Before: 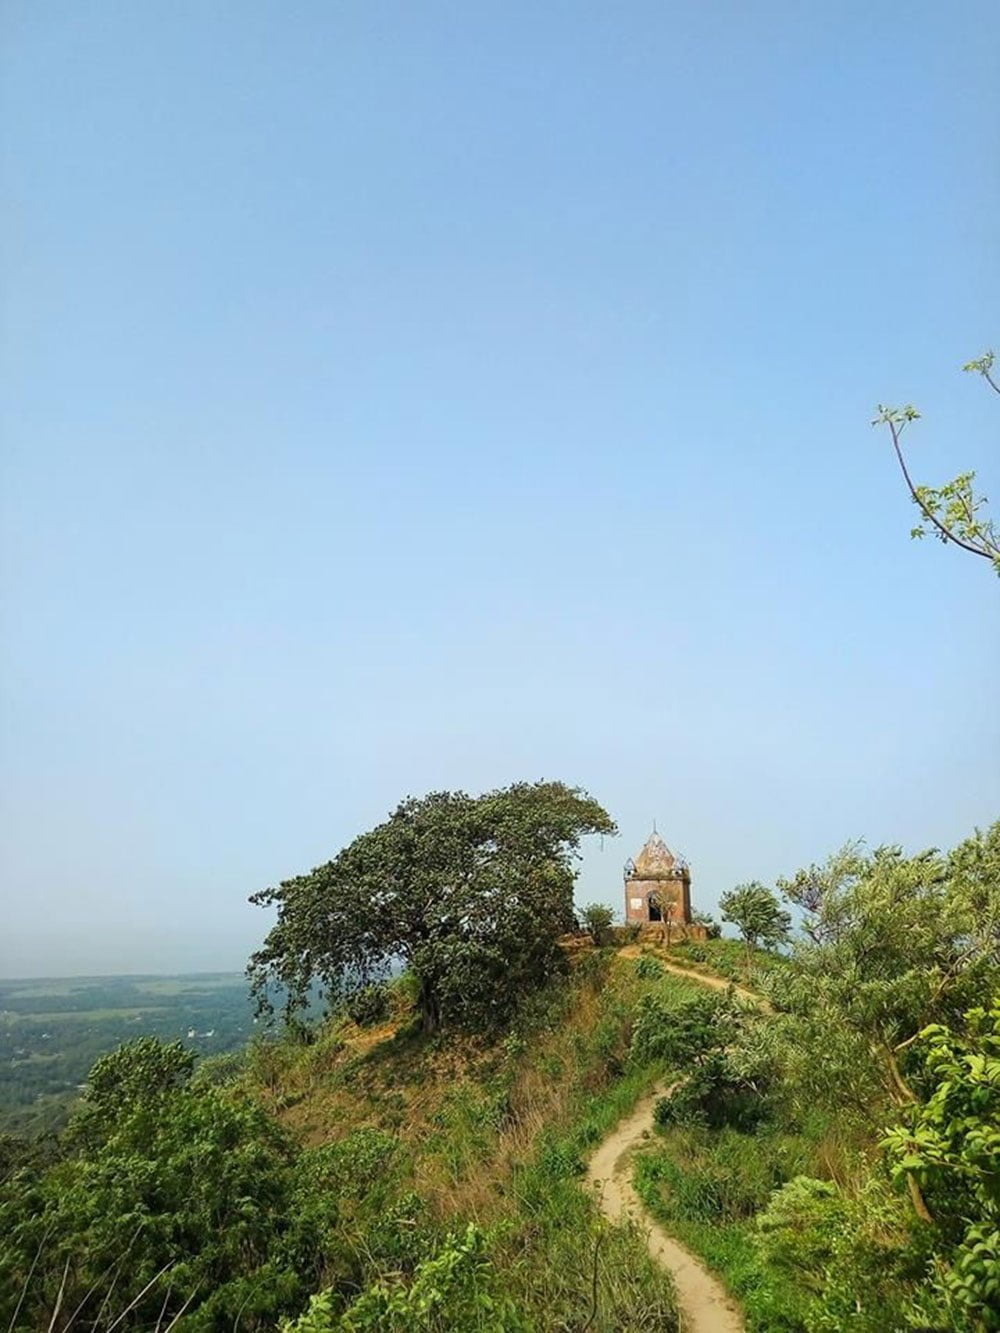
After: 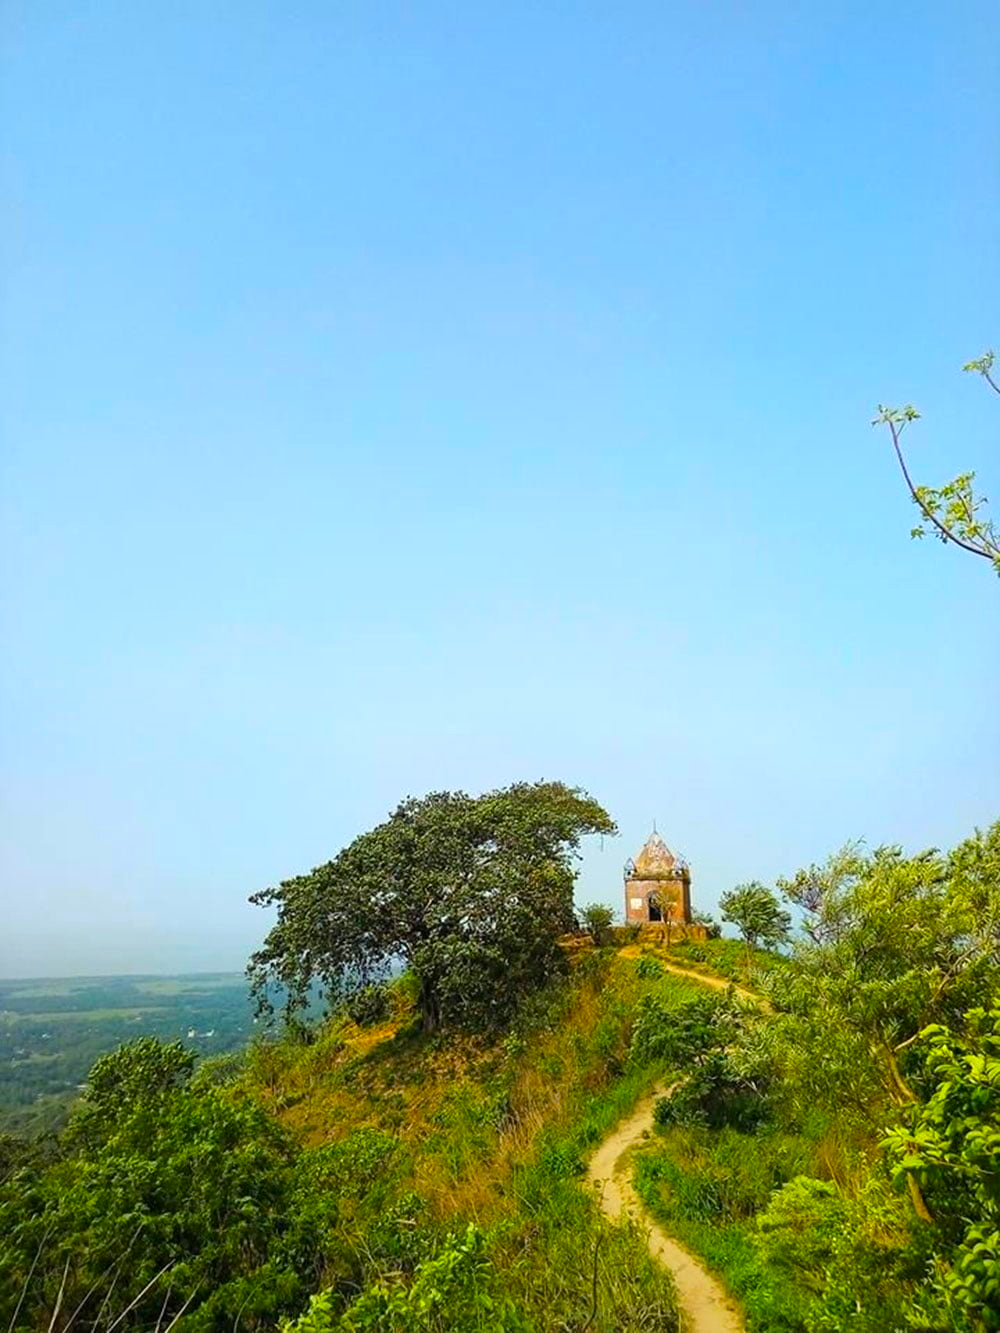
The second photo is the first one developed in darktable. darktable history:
levels: levels [0, 0.476, 0.951]
color balance rgb: linear chroma grading › global chroma 15%, perceptual saturation grading › global saturation 30%
